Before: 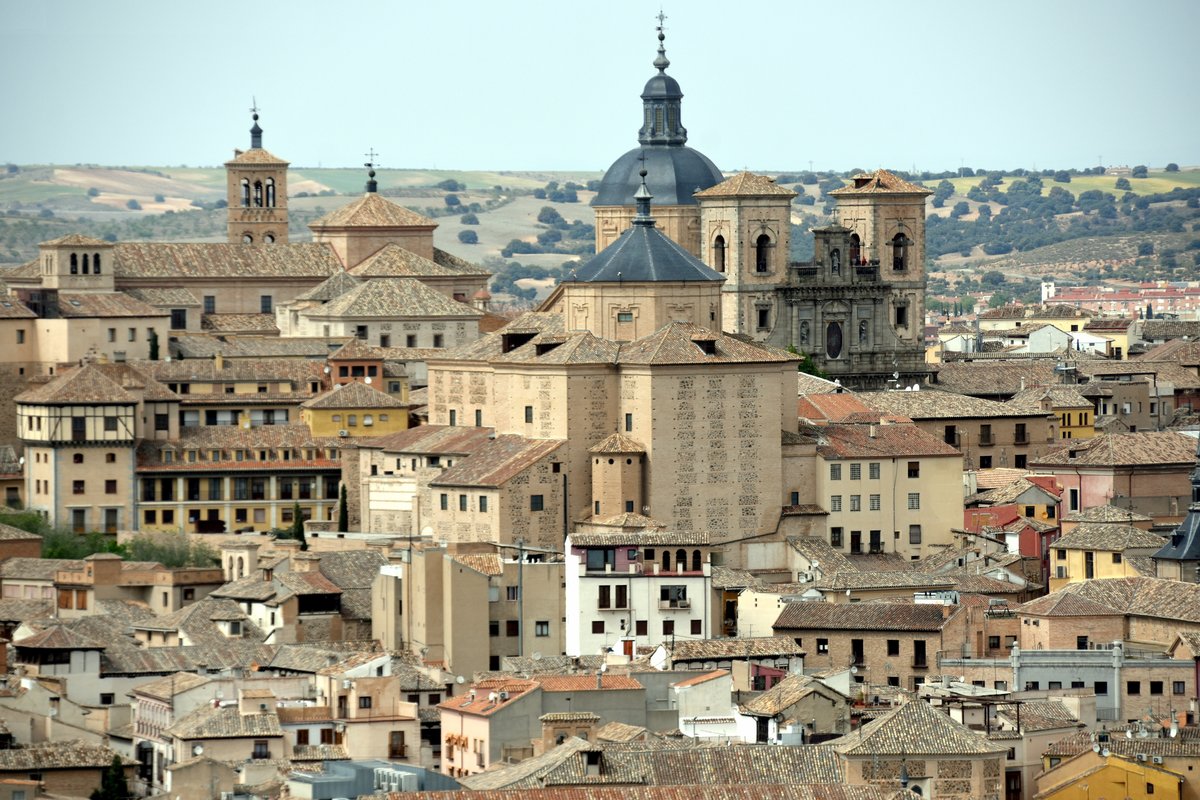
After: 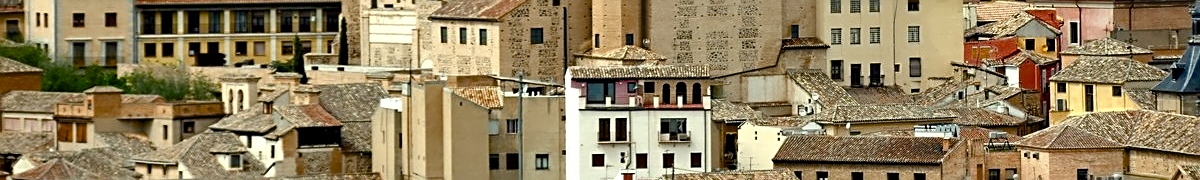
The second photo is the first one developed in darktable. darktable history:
sharpen: on, module defaults
contrast equalizer: octaves 7, y [[0.5, 0.542, 0.583, 0.625, 0.667, 0.708], [0.5 ×6], [0.5 ×6], [0, 0.033, 0.067, 0.1, 0.133, 0.167], [0, 0.05, 0.1, 0.15, 0.2, 0.25]], mix 0.168
crop and rotate: top 58.529%, bottom 18.896%
color balance rgb: linear chroma grading › global chroma 14.5%, perceptual saturation grading › global saturation 20%, perceptual saturation grading › highlights -25.659%, perceptual saturation grading › shadows 24.186%, global vibrance 15.797%, saturation formula JzAzBz (2021)
shadows and highlights: soften with gaussian
